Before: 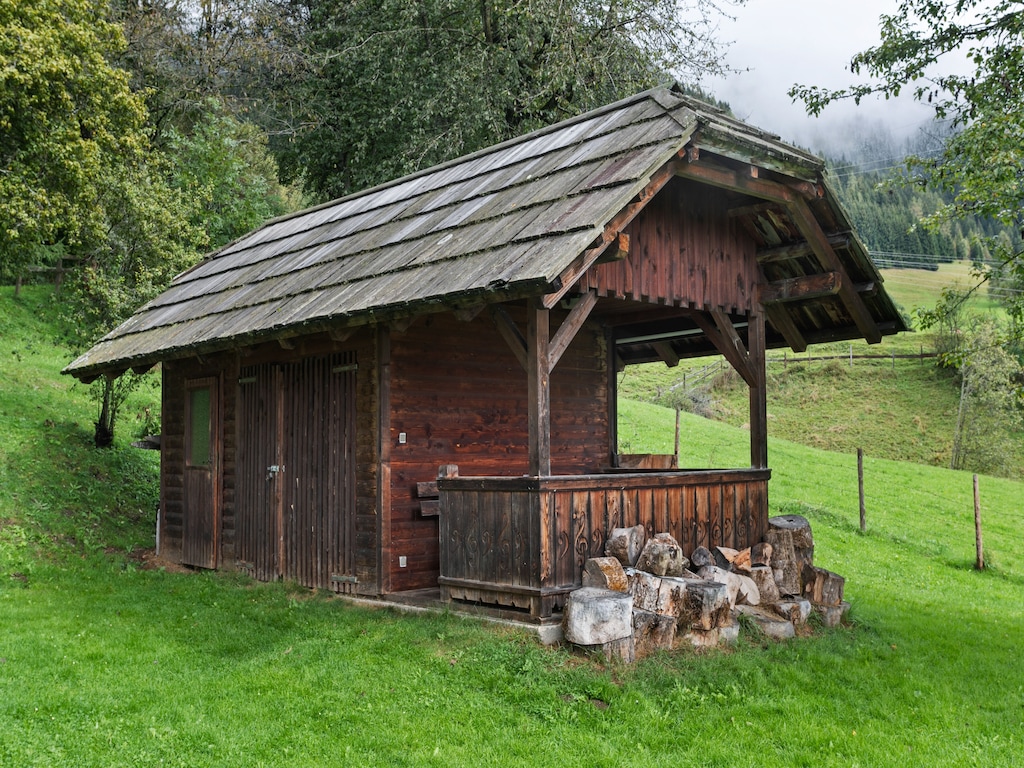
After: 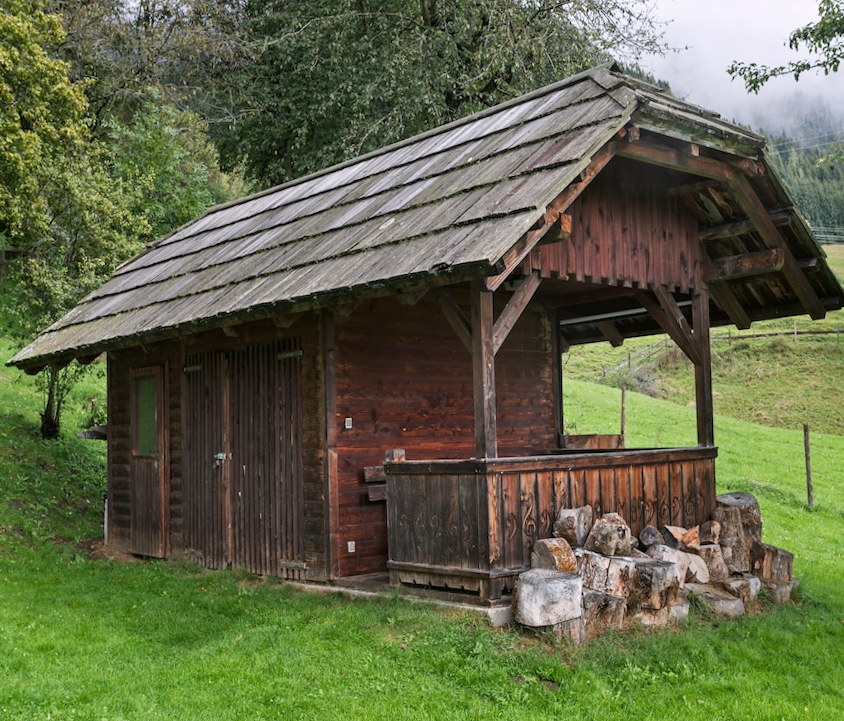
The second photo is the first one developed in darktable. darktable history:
color correction: highlights a* 3.14, highlights b* -1.25, shadows a* -0.114, shadows b* 1.89, saturation 0.985
crop and rotate: angle 1.14°, left 4.202%, top 1.083%, right 11.141%, bottom 2.55%
